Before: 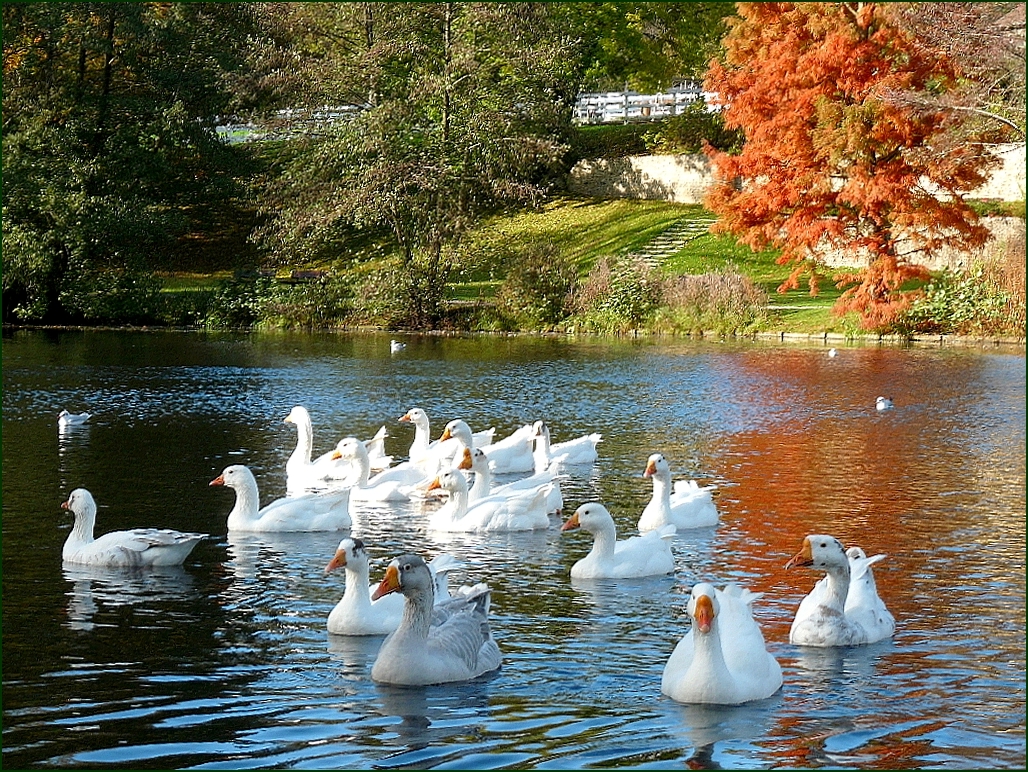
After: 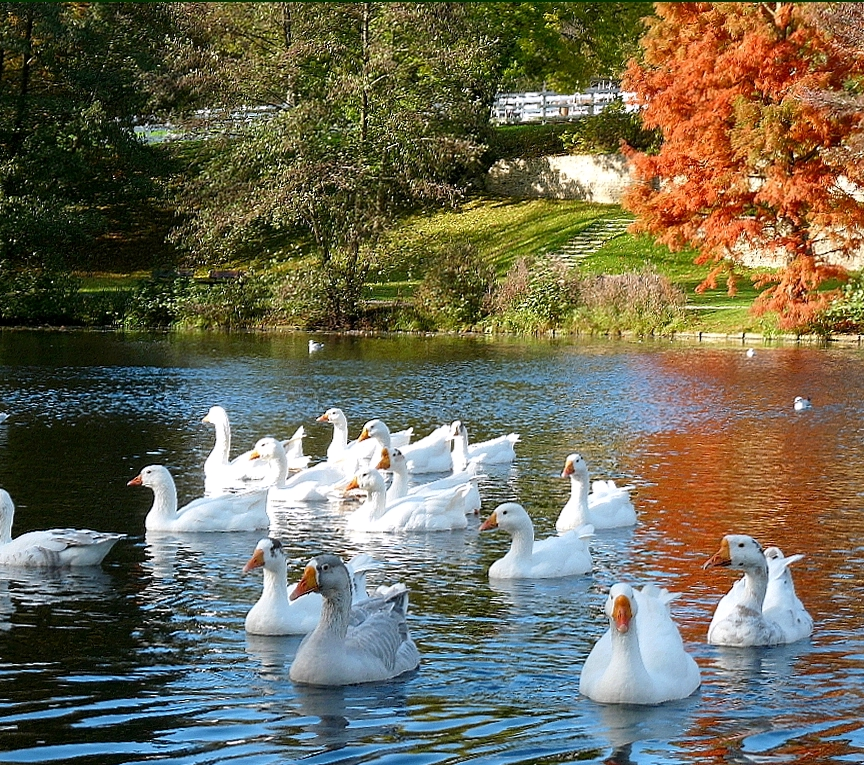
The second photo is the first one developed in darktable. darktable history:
crop: left 8.026%, right 7.374%
exposure: compensate highlight preservation false
white balance: red 1.004, blue 1.024
